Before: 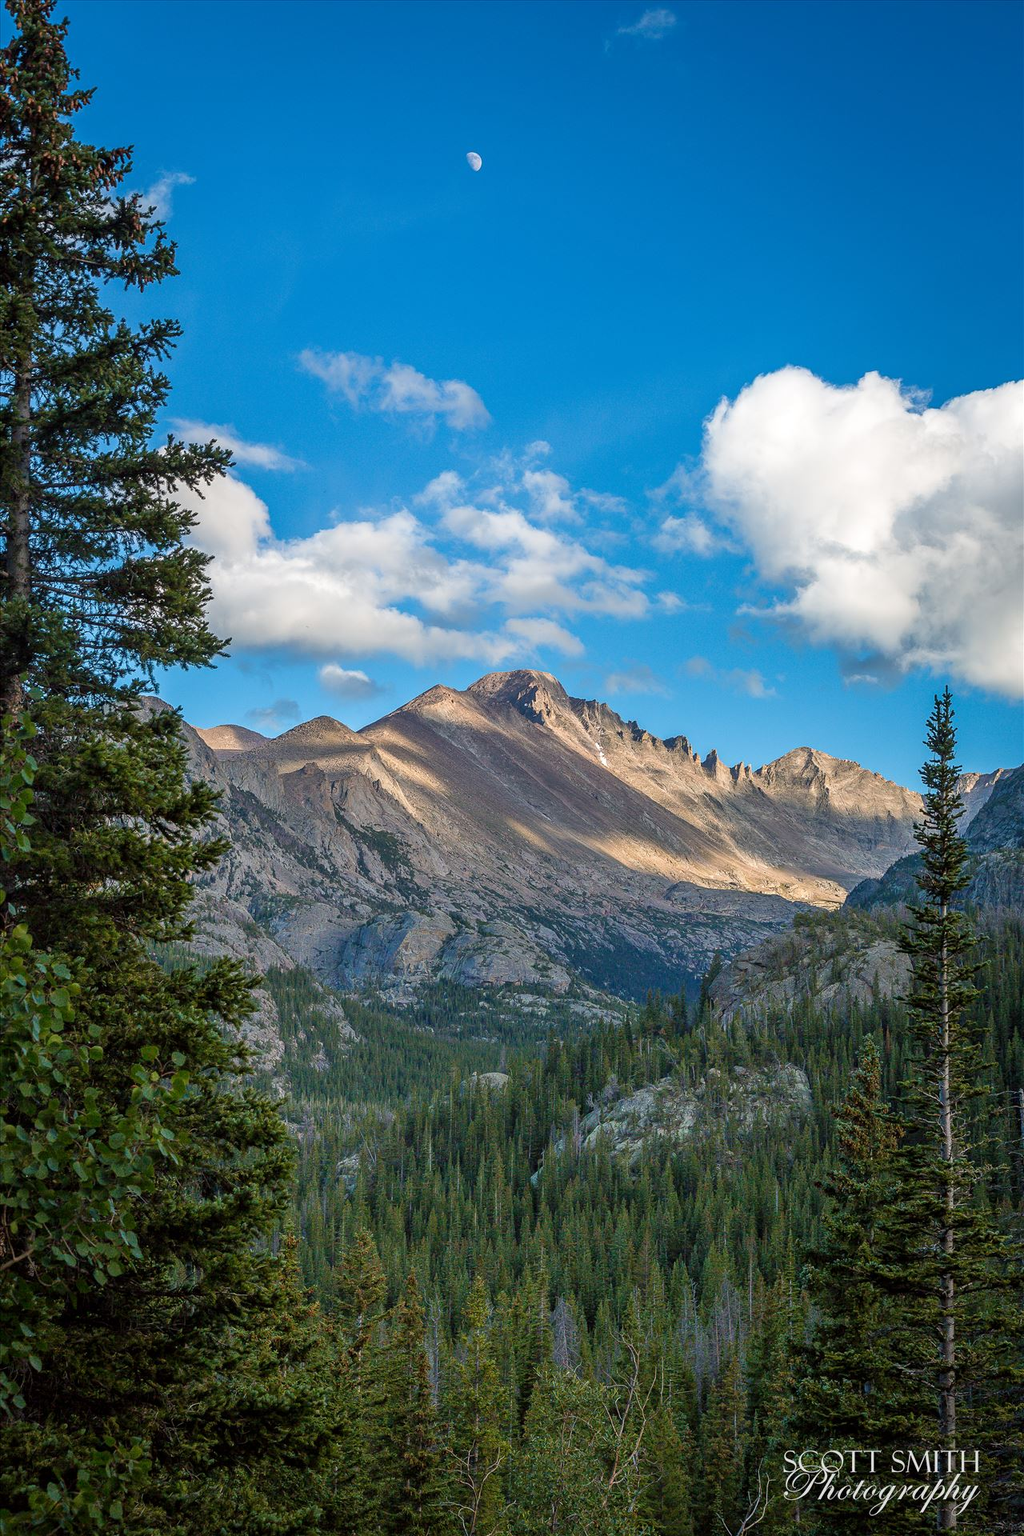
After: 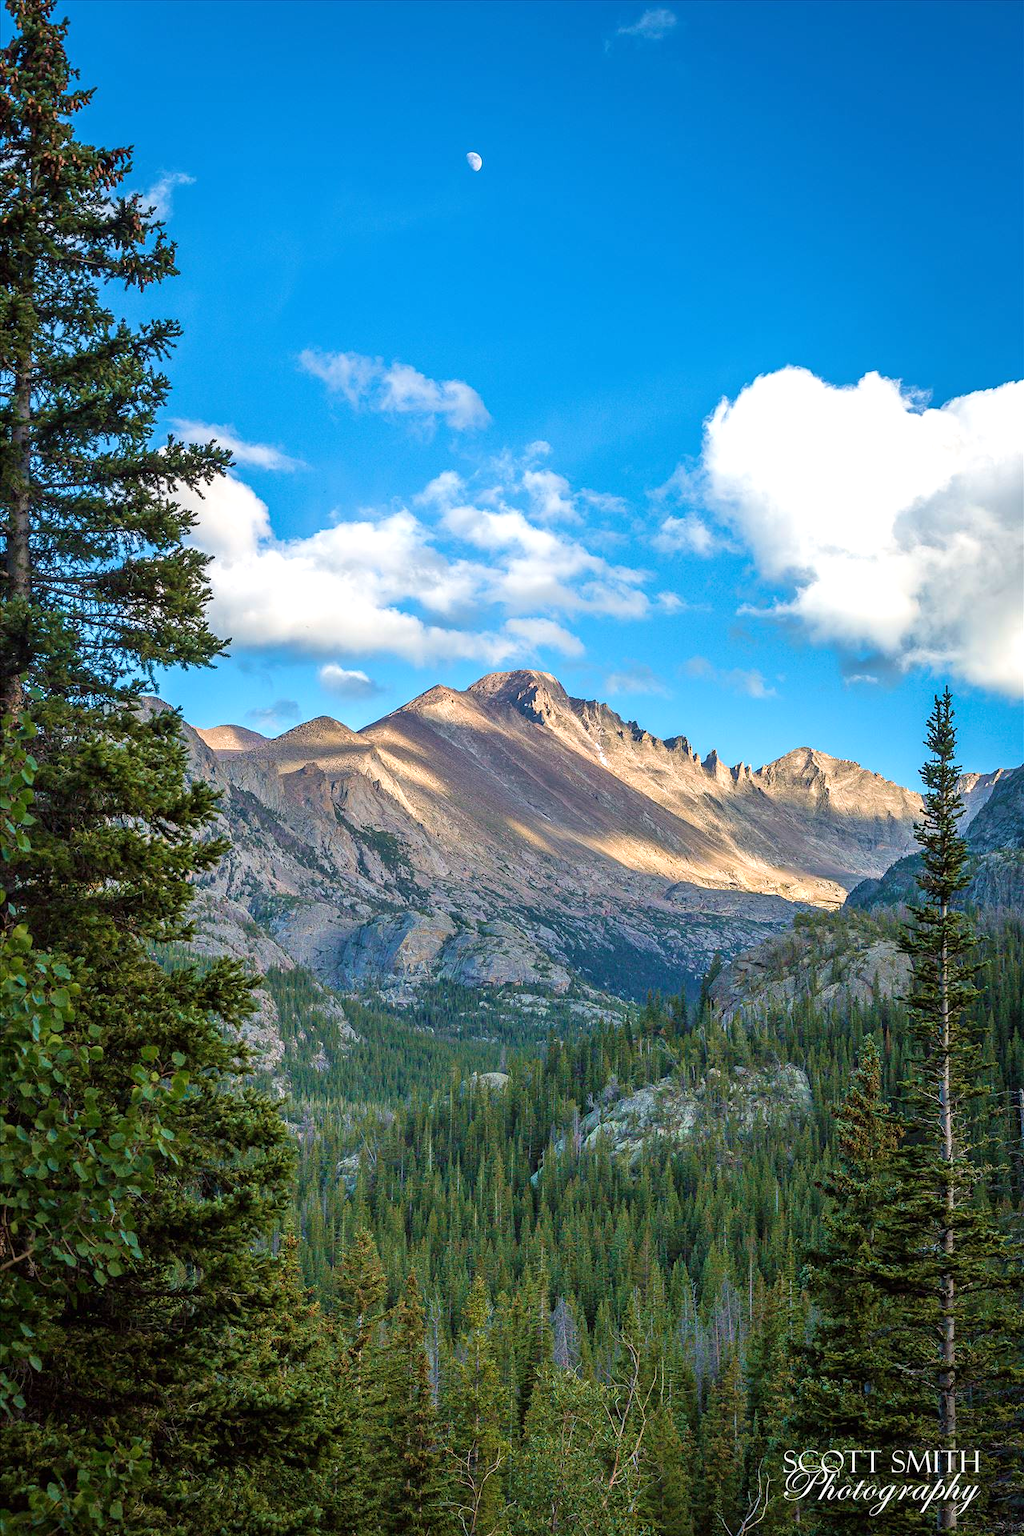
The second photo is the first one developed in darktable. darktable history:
velvia: on, module defaults
exposure: black level correction 0, exposure 0.5 EV, compensate exposure bias true, compensate highlight preservation false
